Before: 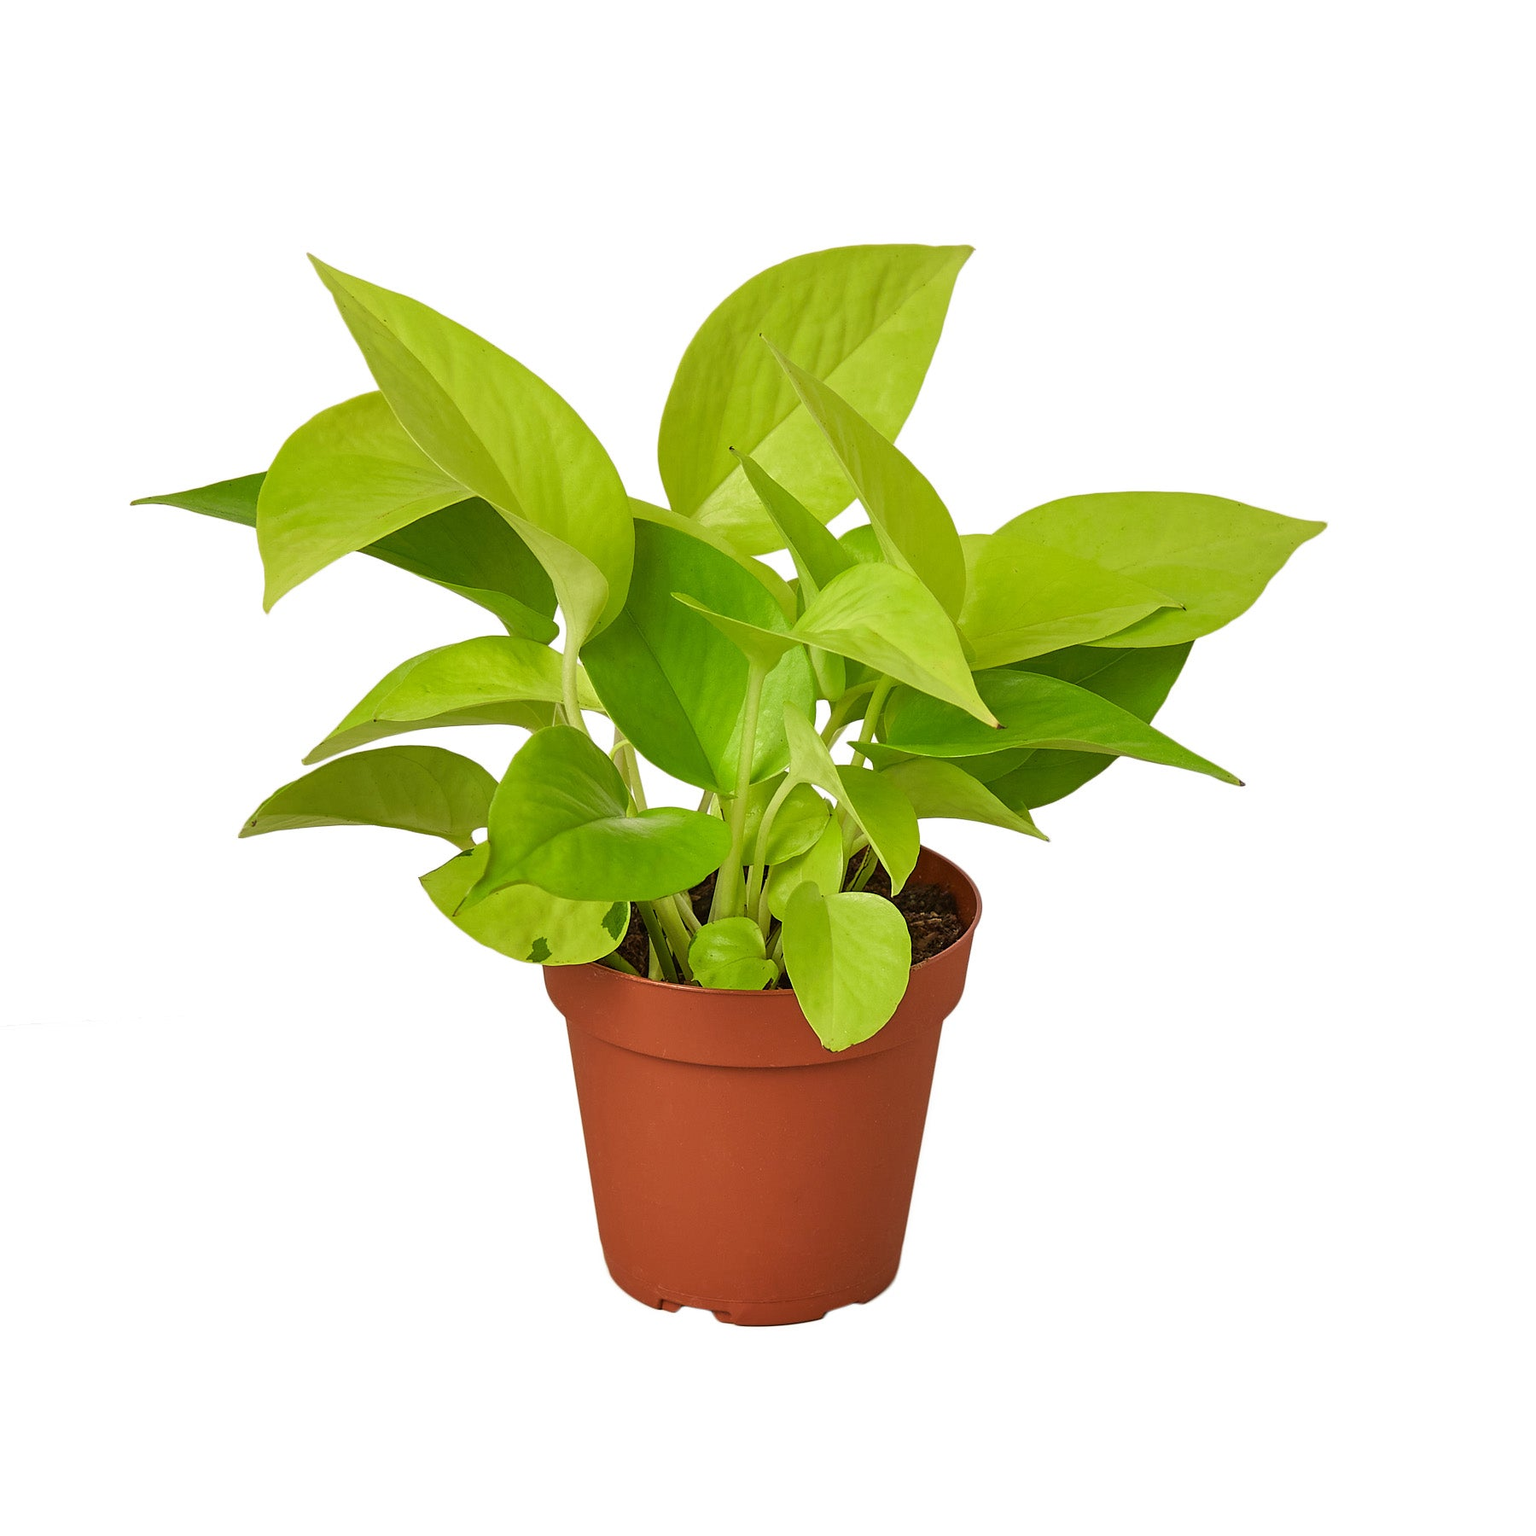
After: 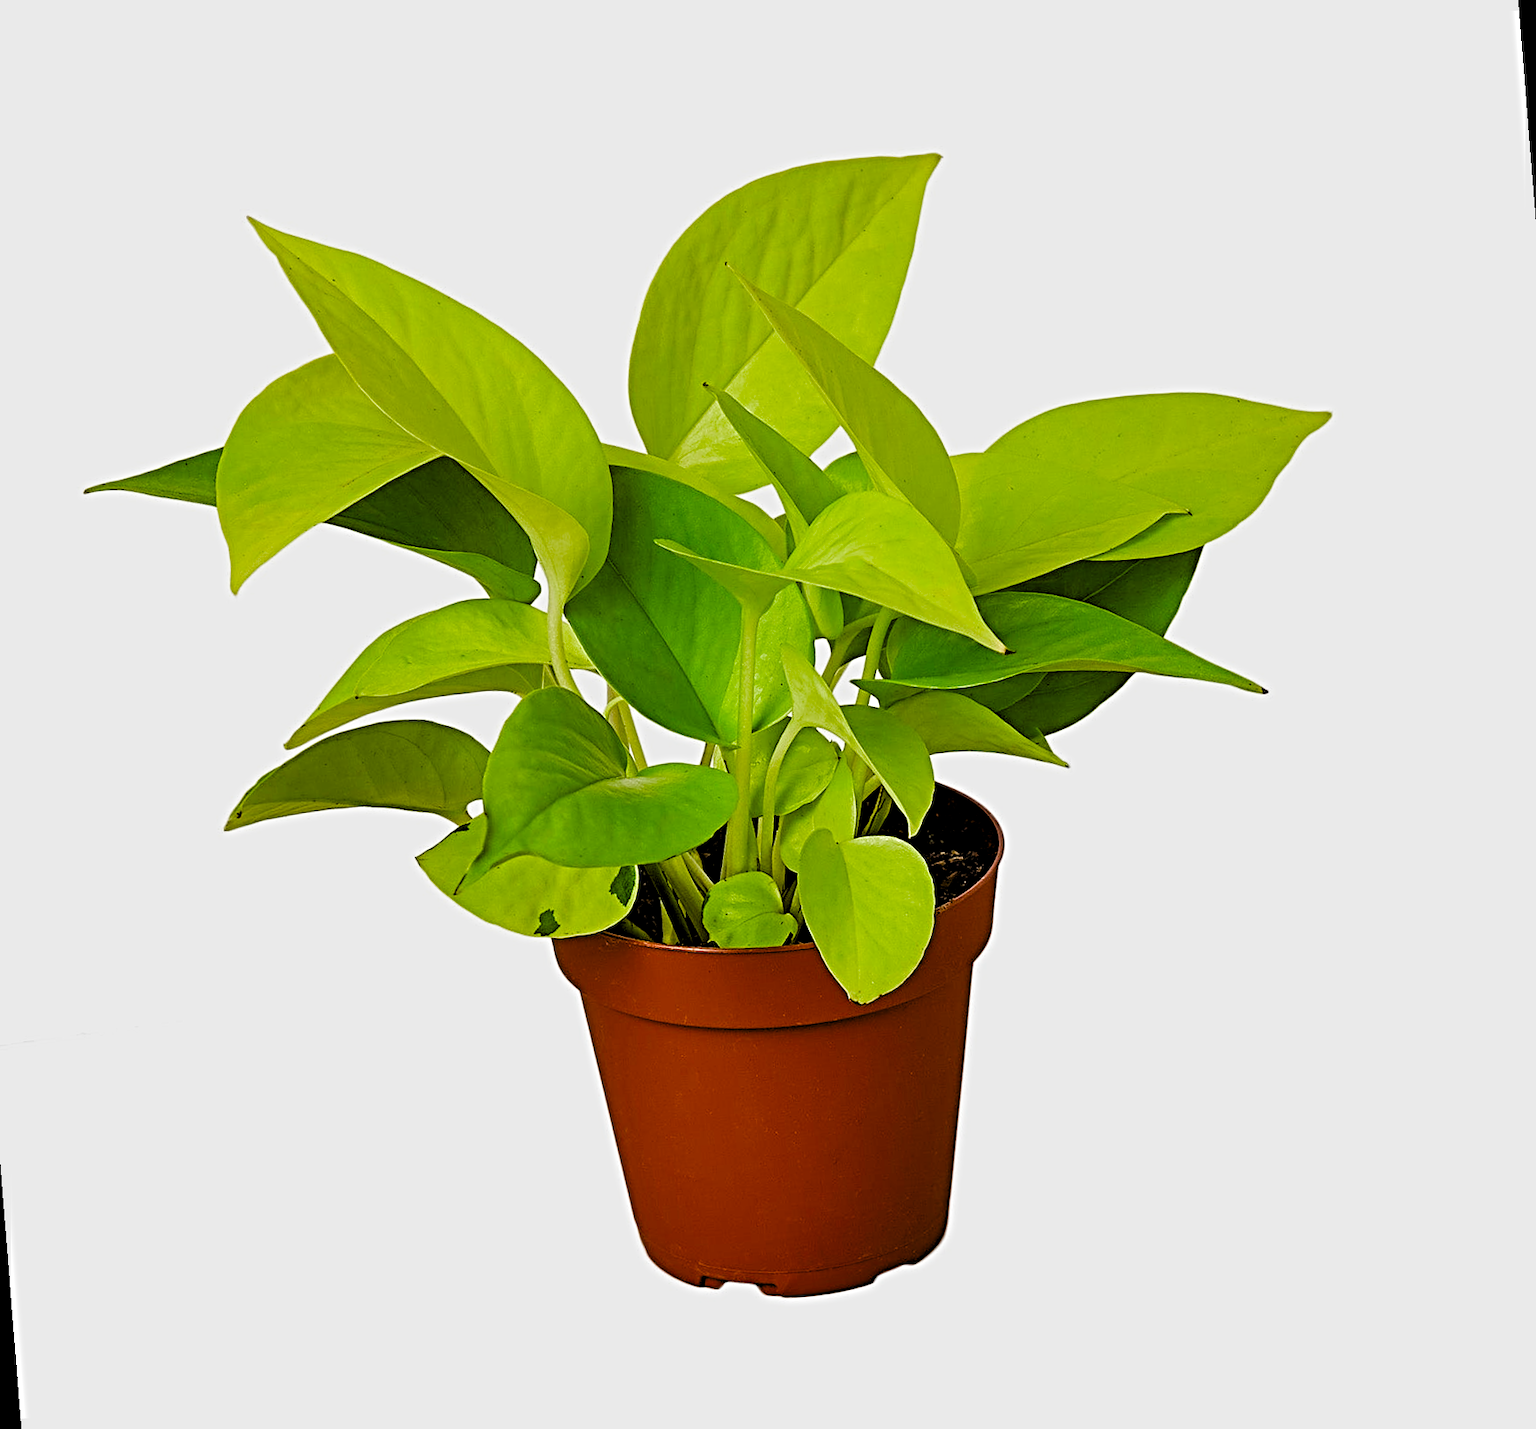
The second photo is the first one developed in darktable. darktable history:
sharpen: radius 4.883
rotate and perspective: rotation -4.57°, crop left 0.054, crop right 0.944, crop top 0.087, crop bottom 0.914
levels: levels [0.129, 0.519, 0.867]
filmic rgb: black relative exposure -4.4 EV, white relative exposure 5 EV, threshold 3 EV, hardness 2.23, latitude 40.06%, contrast 1.15, highlights saturation mix 10%, shadows ↔ highlights balance 1.04%, preserve chrominance RGB euclidean norm (legacy), color science v4 (2020), enable highlight reconstruction true
